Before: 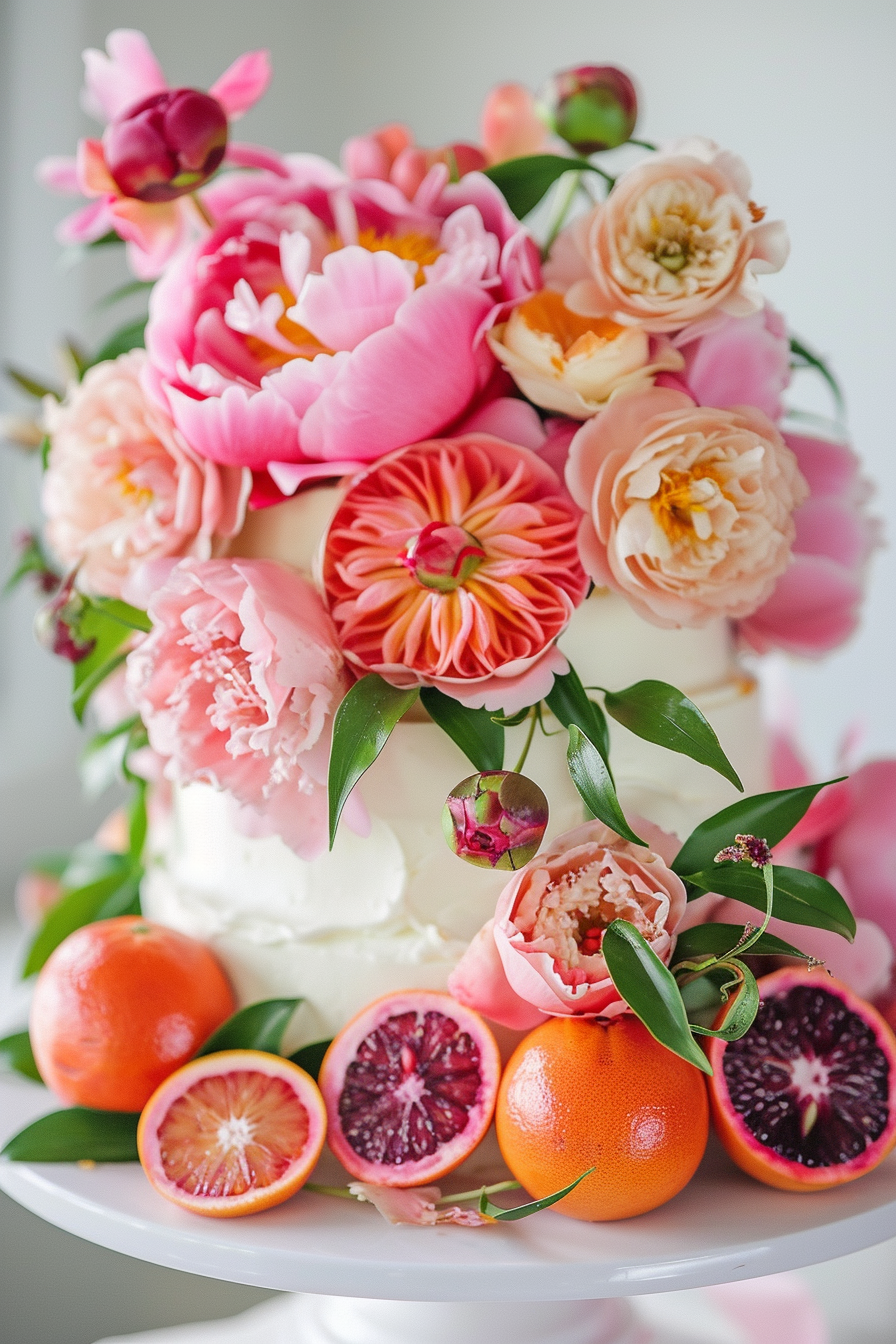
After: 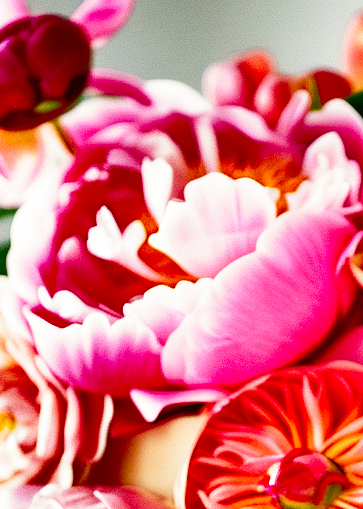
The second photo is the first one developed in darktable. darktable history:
crop: left 15.452%, top 5.459%, right 43.956%, bottom 56.62%
tone curve: curves: ch0 [(0, 0) (0.003, 0.03) (0.011, 0.022) (0.025, 0.018) (0.044, 0.031) (0.069, 0.035) (0.1, 0.04) (0.136, 0.046) (0.177, 0.063) (0.224, 0.087) (0.277, 0.15) (0.335, 0.252) (0.399, 0.354) (0.468, 0.475) (0.543, 0.602) (0.623, 0.73) (0.709, 0.856) (0.801, 0.945) (0.898, 0.987) (1, 1)], preserve colors none
color balance rgb: global vibrance 6.81%, saturation formula JzAzBz (2021)
color balance: contrast 8.5%, output saturation 105%
shadows and highlights: radius 108.52, shadows 40.68, highlights -72.88, low approximation 0.01, soften with gaussian
split-toning: shadows › saturation 0.61, highlights › saturation 0.58, balance -28.74, compress 87.36%
